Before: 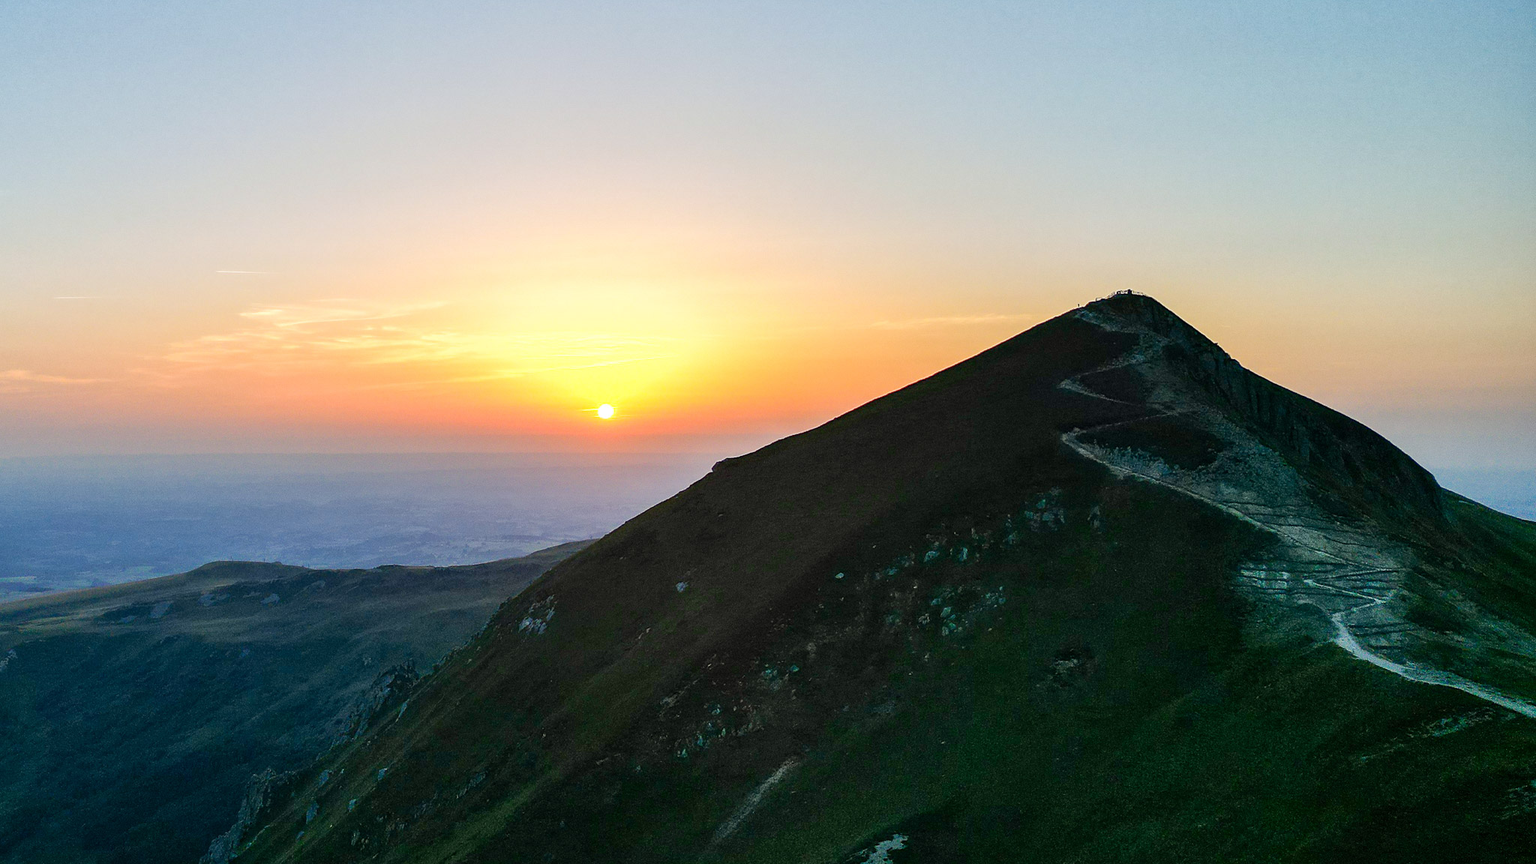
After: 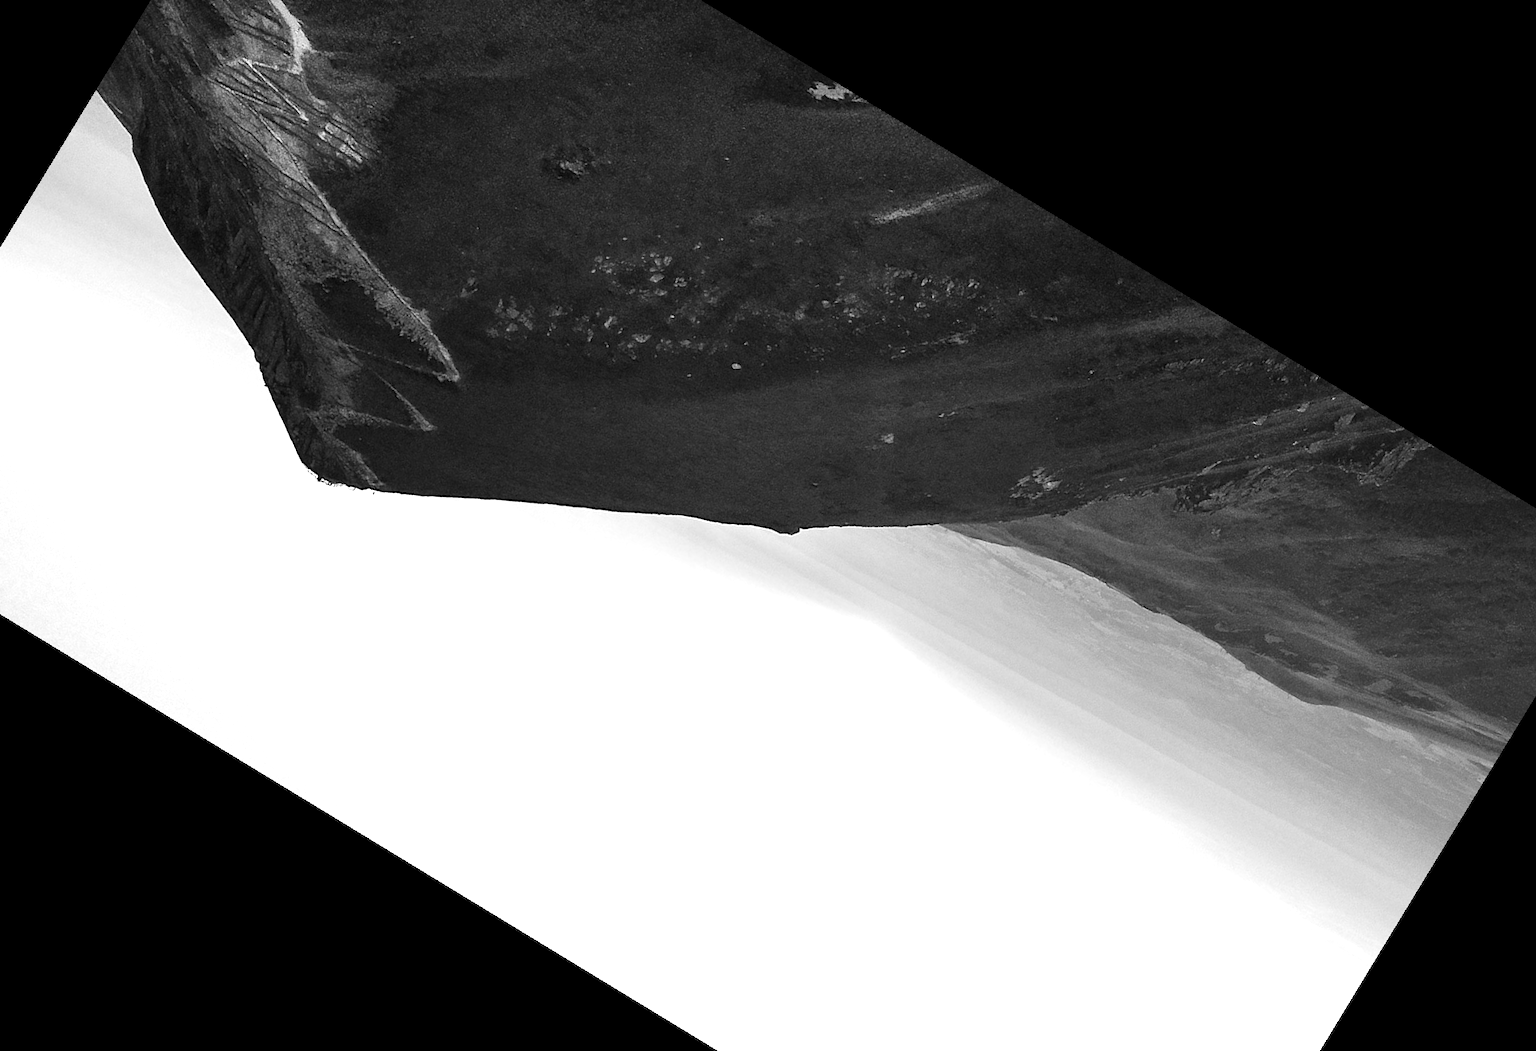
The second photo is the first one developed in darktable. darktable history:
crop and rotate: angle 148.68°, left 9.111%, top 15.603%, right 4.588%, bottom 17.041%
rotate and perspective: rotation -2.12°, lens shift (vertical) 0.009, lens shift (horizontal) -0.008, automatic cropping original format, crop left 0.036, crop right 0.964, crop top 0.05, crop bottom 0.959
contrast brightness saturation: contrast 0.01, saturation -0.05
monochrome: on, module defaults
exposure: exposure 1 EV, compensate highlight preservation false
